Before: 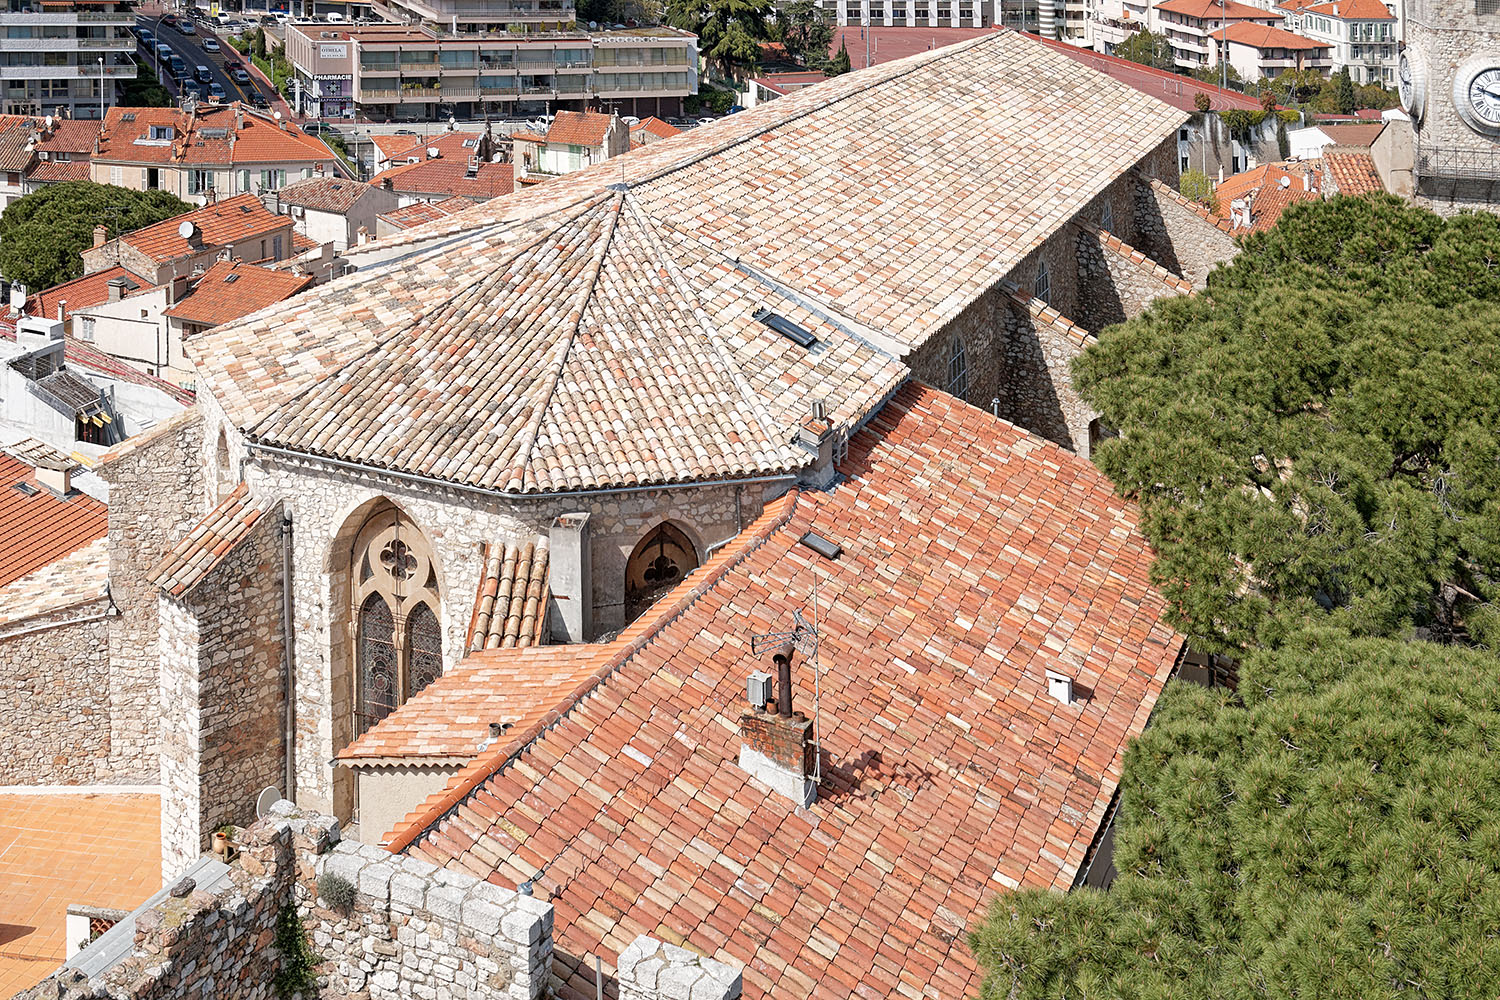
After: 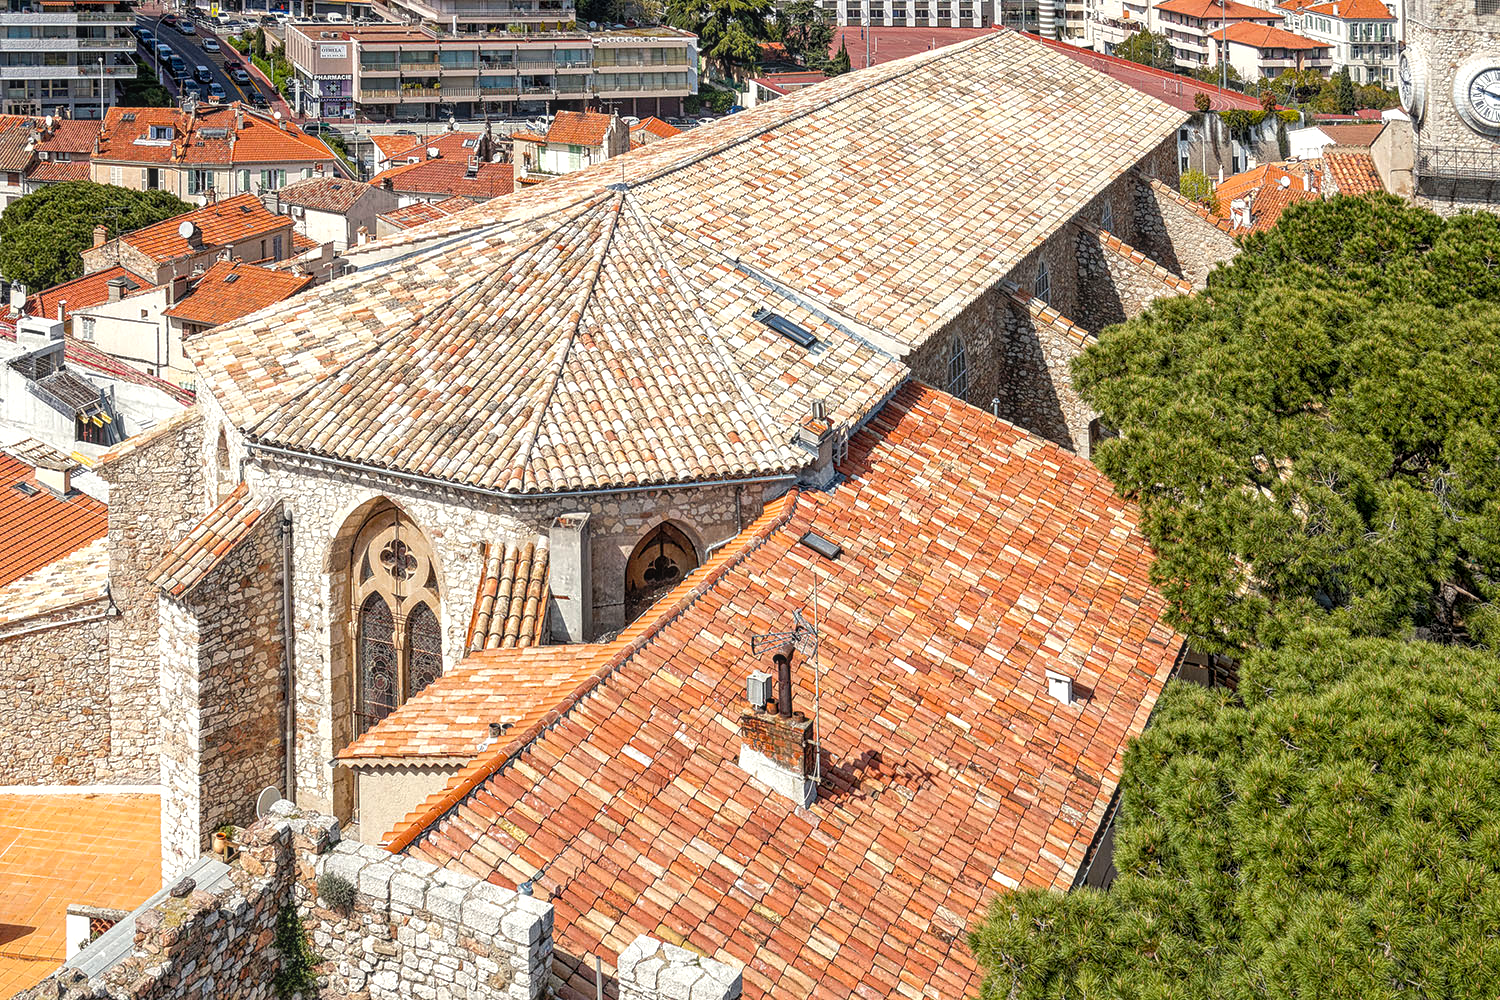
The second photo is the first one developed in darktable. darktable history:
color balance rgb: highlights gain › luminance 5.936%, highlights gain › chroma 1.29%, highlights gain › hue 92.28°, perceptual saturation grading › global saturation 30.054%, perceptual brilliance grading › highlights 4.476%, perceptual brilliance grading › shadows -9.363%
local contrast: highlights 2%, shadows 7%, detail 133%
